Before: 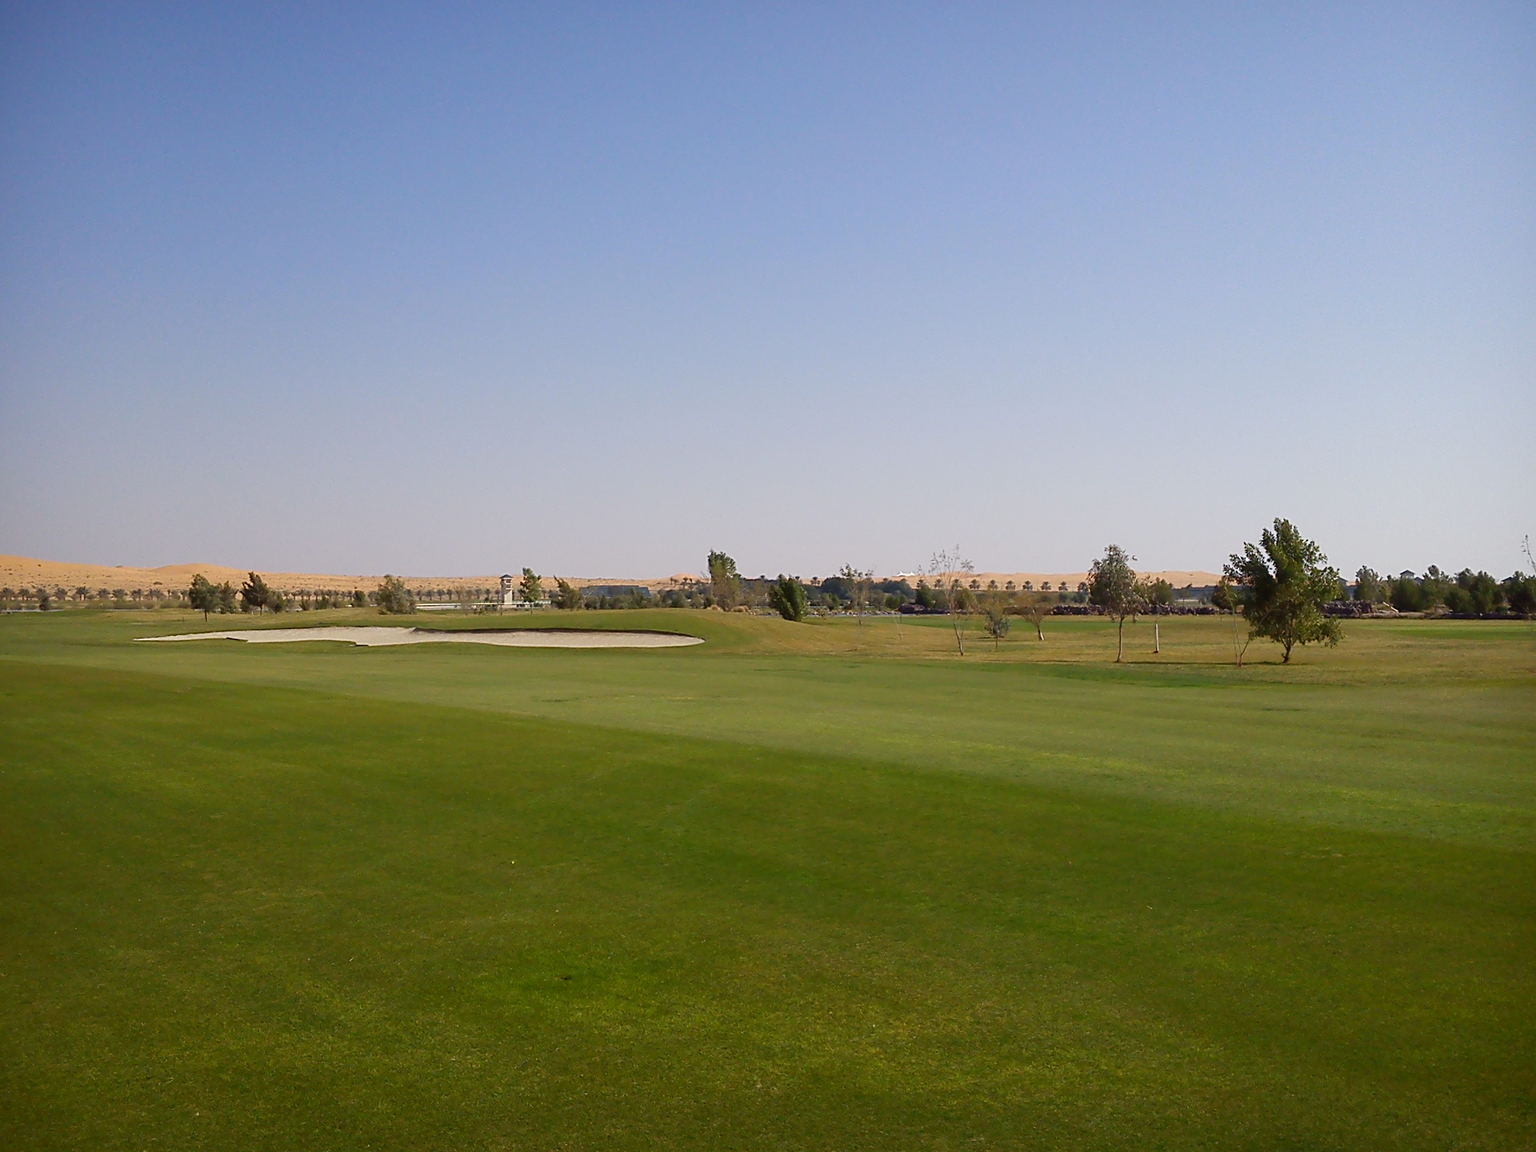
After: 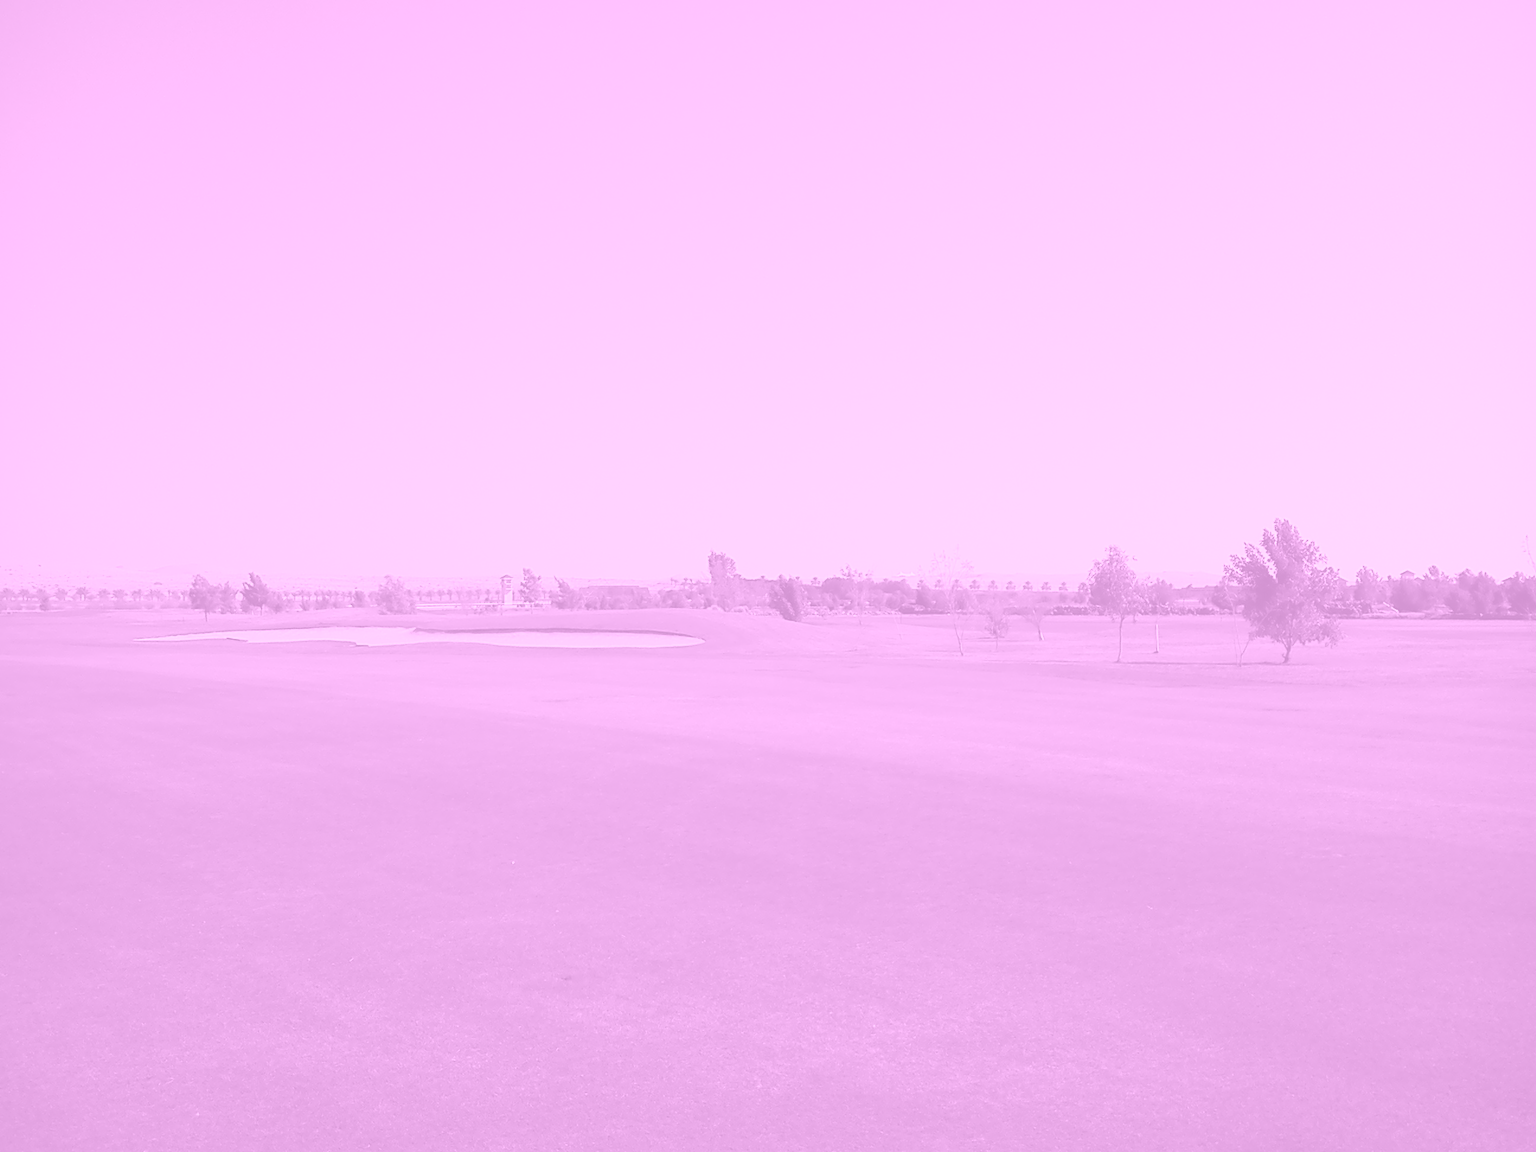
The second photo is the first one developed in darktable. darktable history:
colorize: hue 331.2°, saturation 75%, source mix 30.28%, lightness 70.52%, version 1
white balance: red 0.967, blue 1.049
